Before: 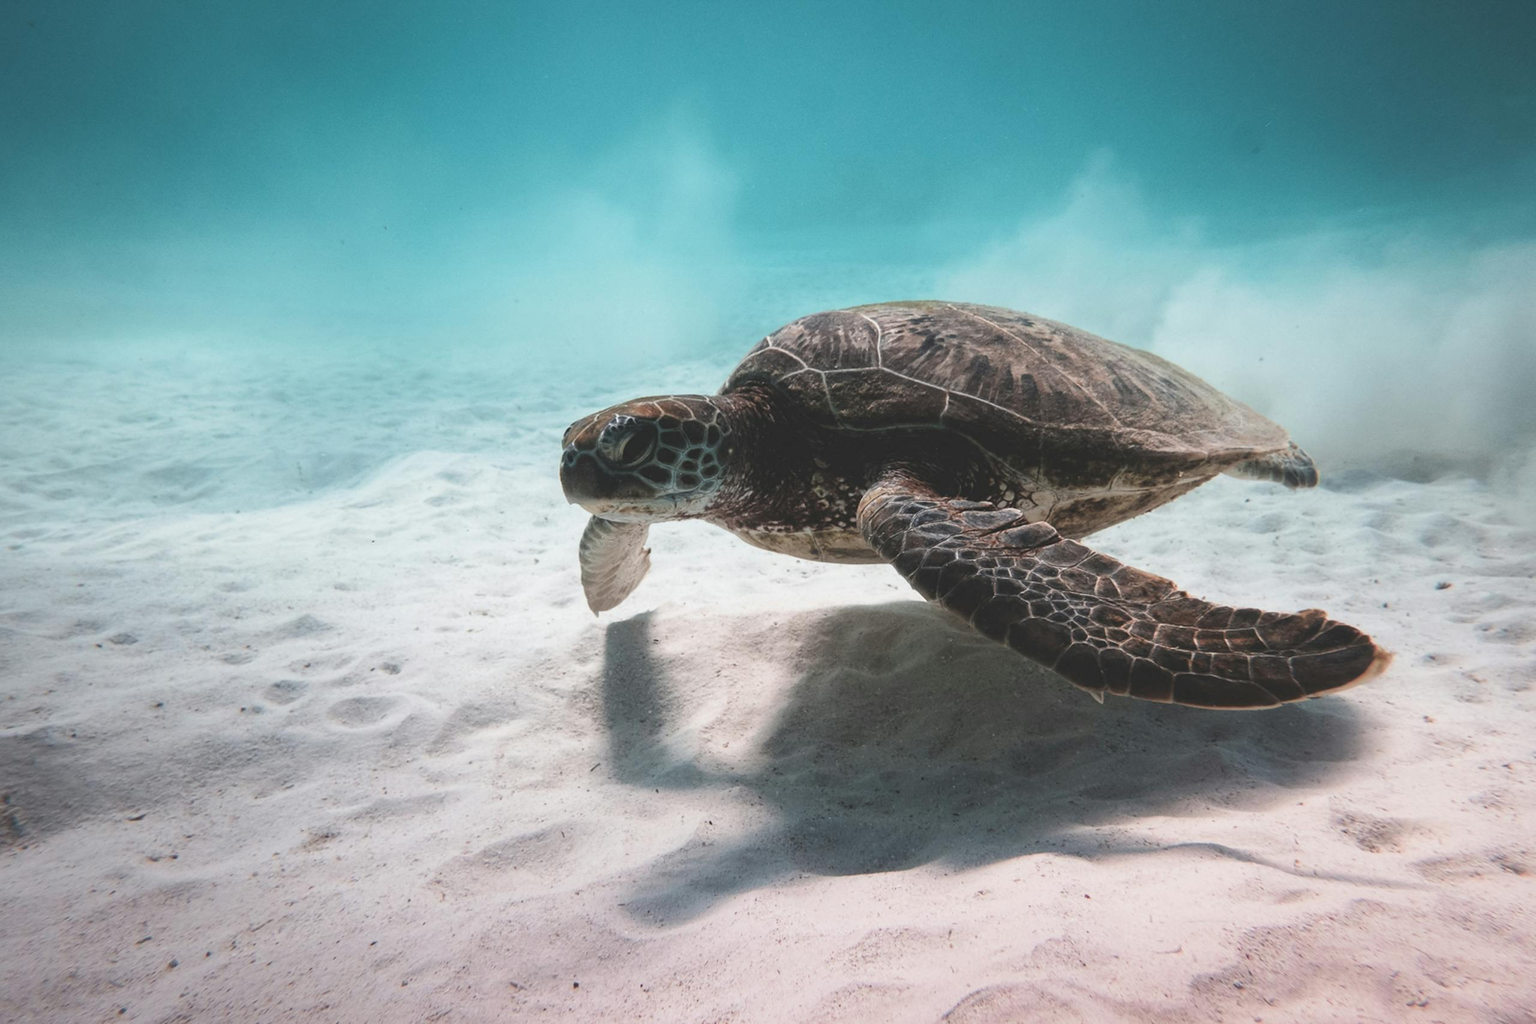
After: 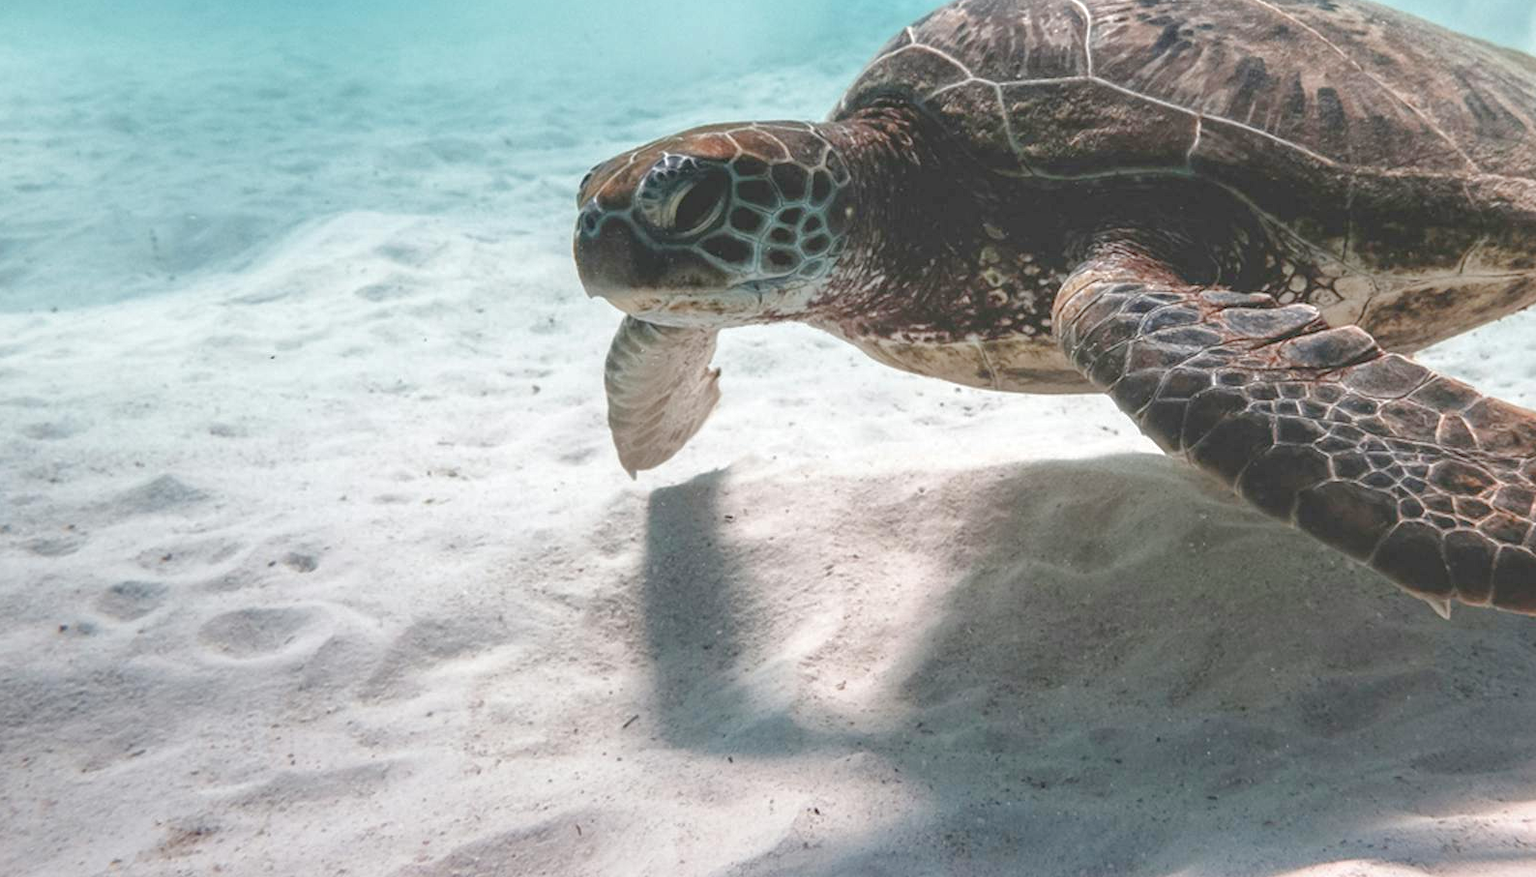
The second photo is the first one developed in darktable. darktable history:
crop: left 13.312%, top 31.28%, right 24.627%, bottom 15.582%
tone curve: curves: ch0 [(0, 0) (0.004, 0.008) (0.077, 0.156) (0.169, 0.29) (0.774, 0.774) (1, 1)], color space Lab, linked channels, preserve colors none
local contrast: detail 144%
